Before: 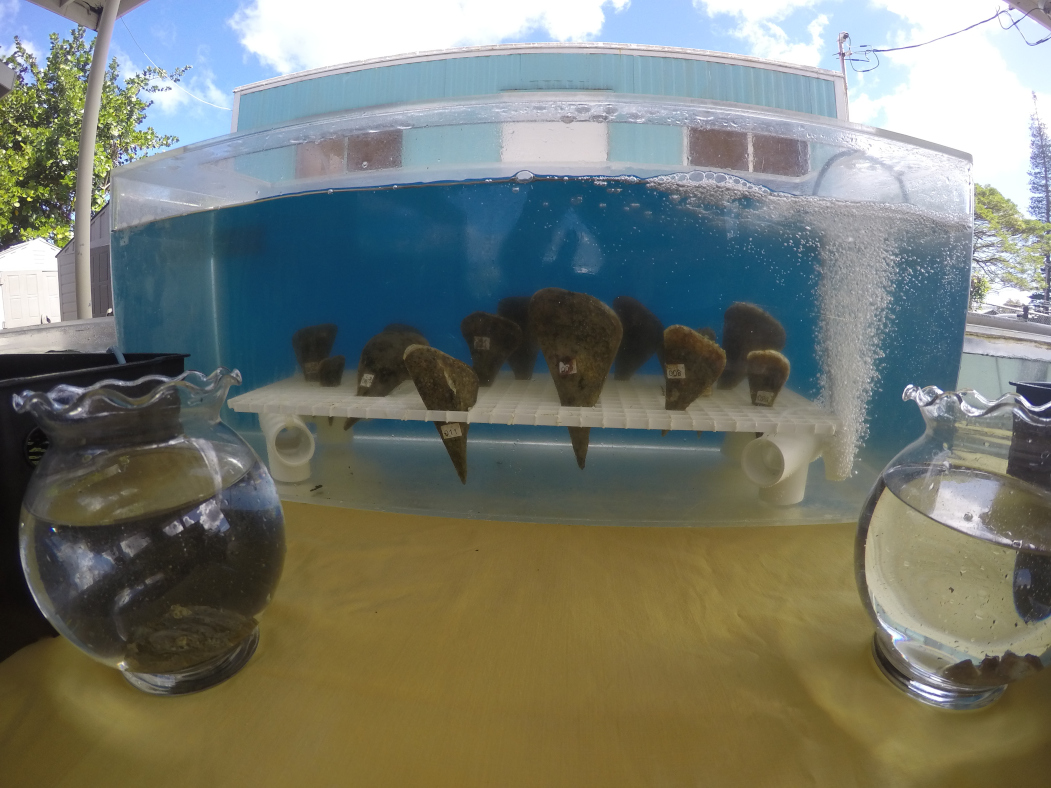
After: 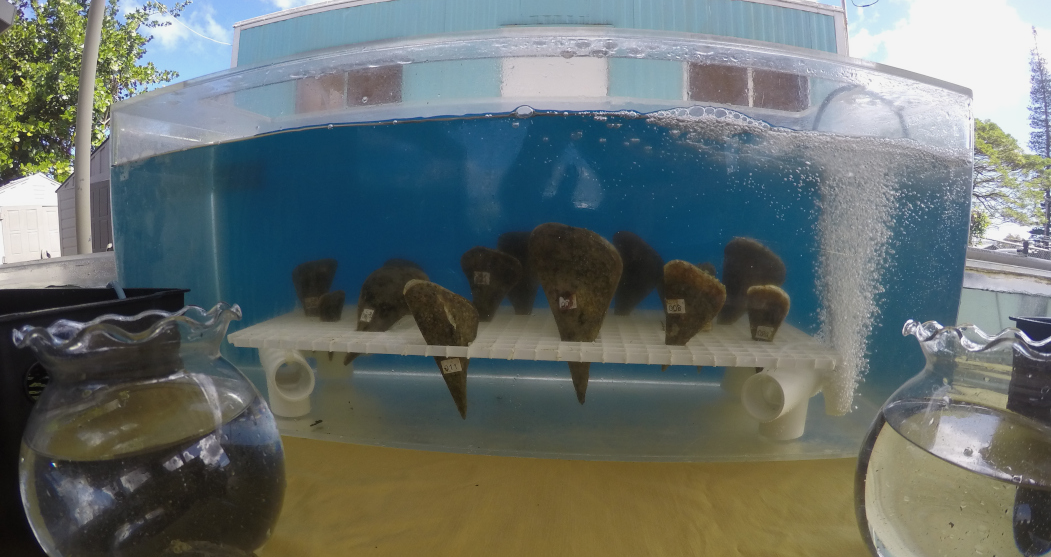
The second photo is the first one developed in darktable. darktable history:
exposure: exposure -0.151 EV, compensate highlight preservation false
crop and rotate: top 8.293%, bottom 20.996%
